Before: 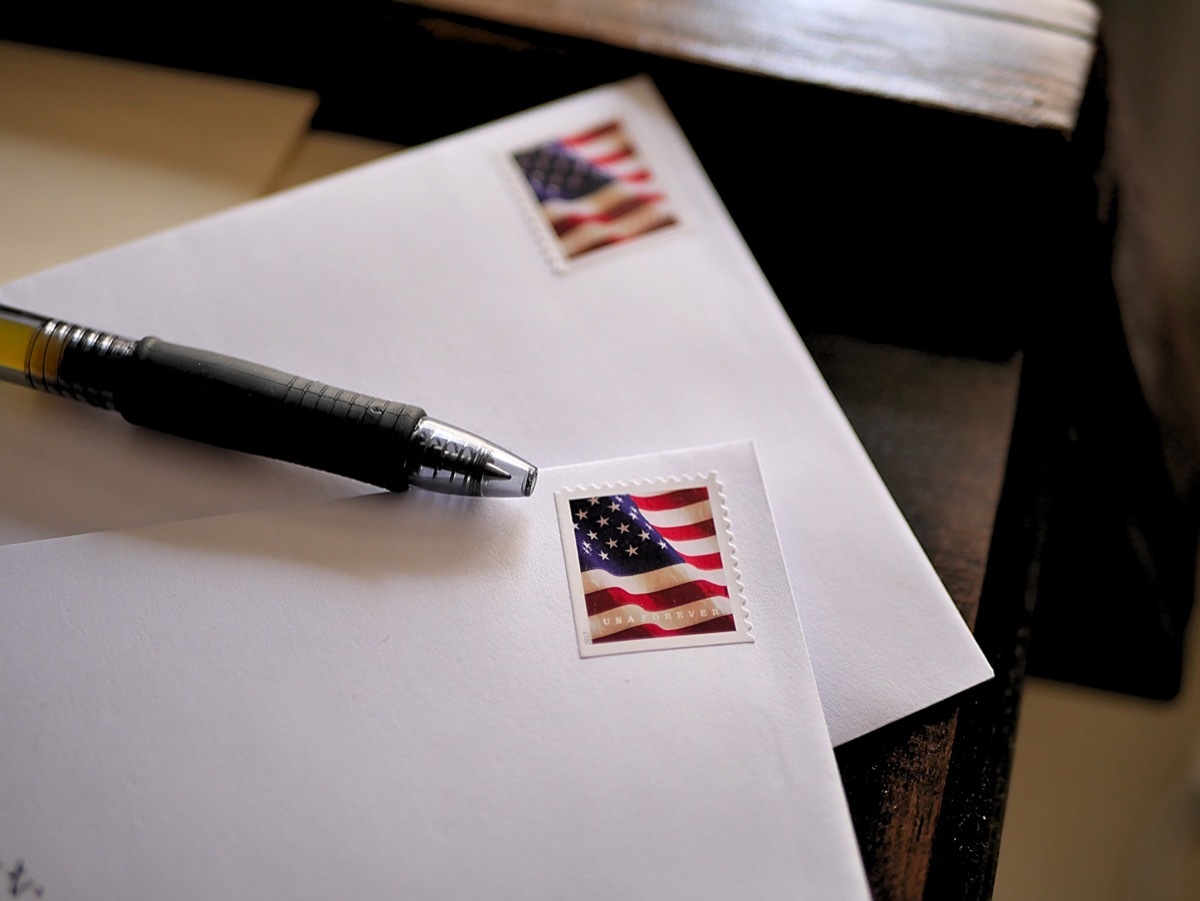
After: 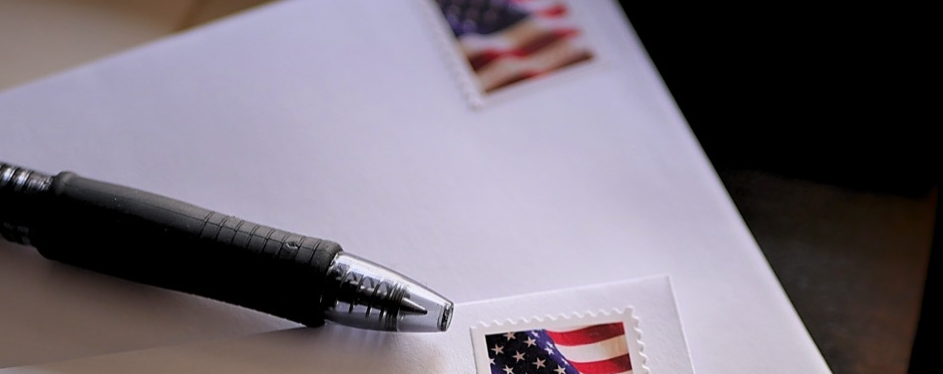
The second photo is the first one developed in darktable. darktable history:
crop: left 7.036%, top 18.398%, right 14.379%, bottom 40.043%
shadows and highlights: shadows -54.3, highlights 86.09, soften with gaussian
graduated density: hue 238.83°, saturation 50%
